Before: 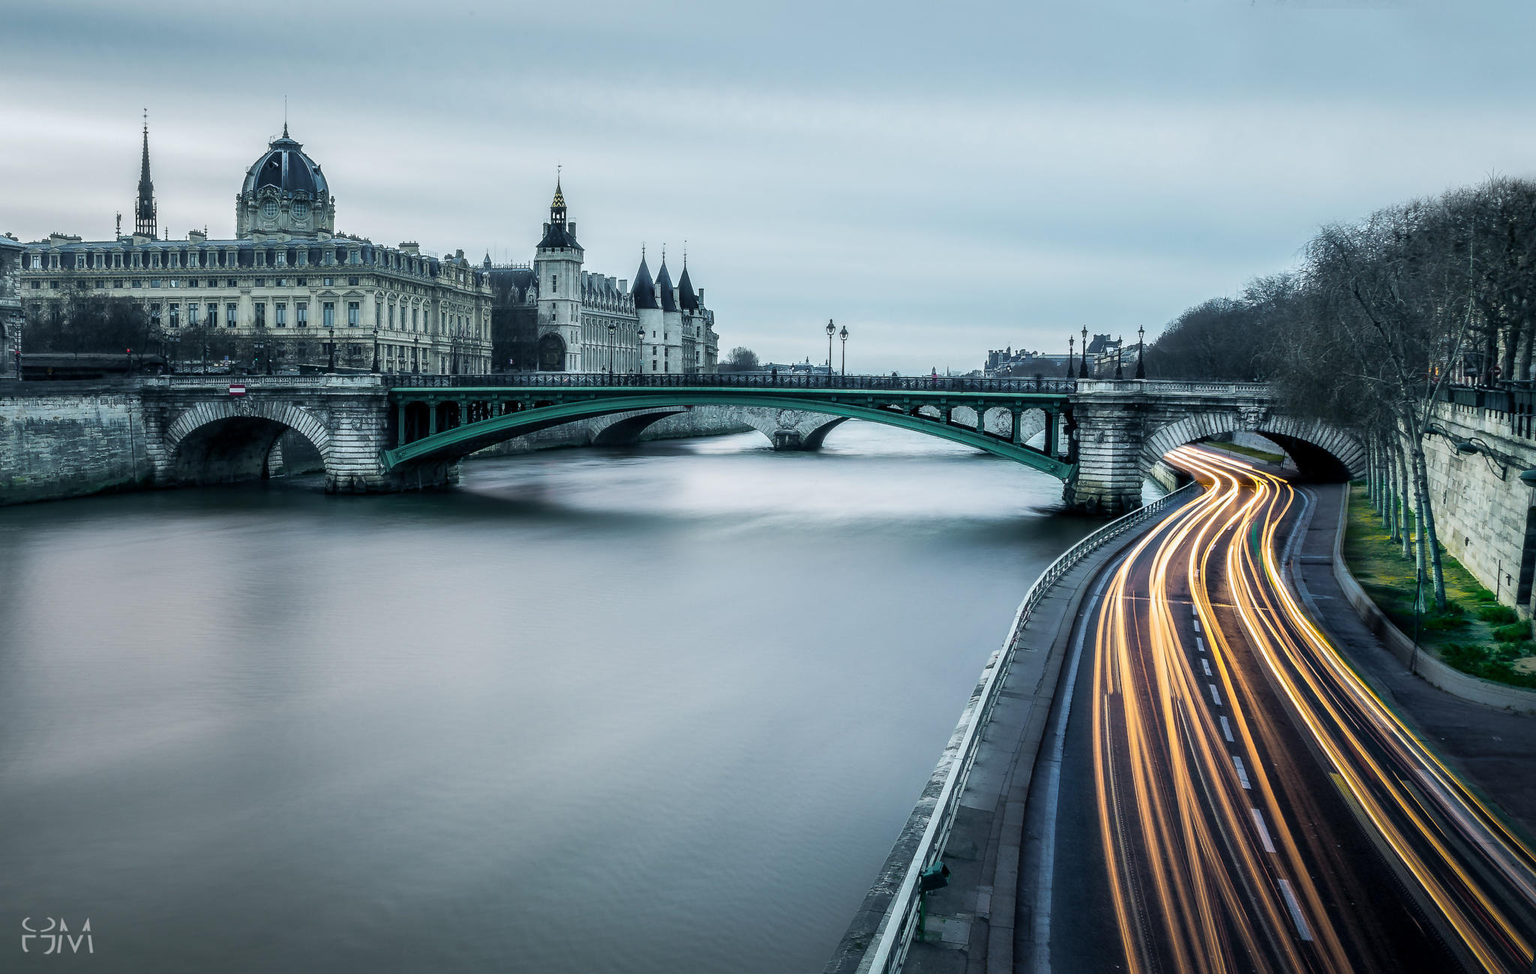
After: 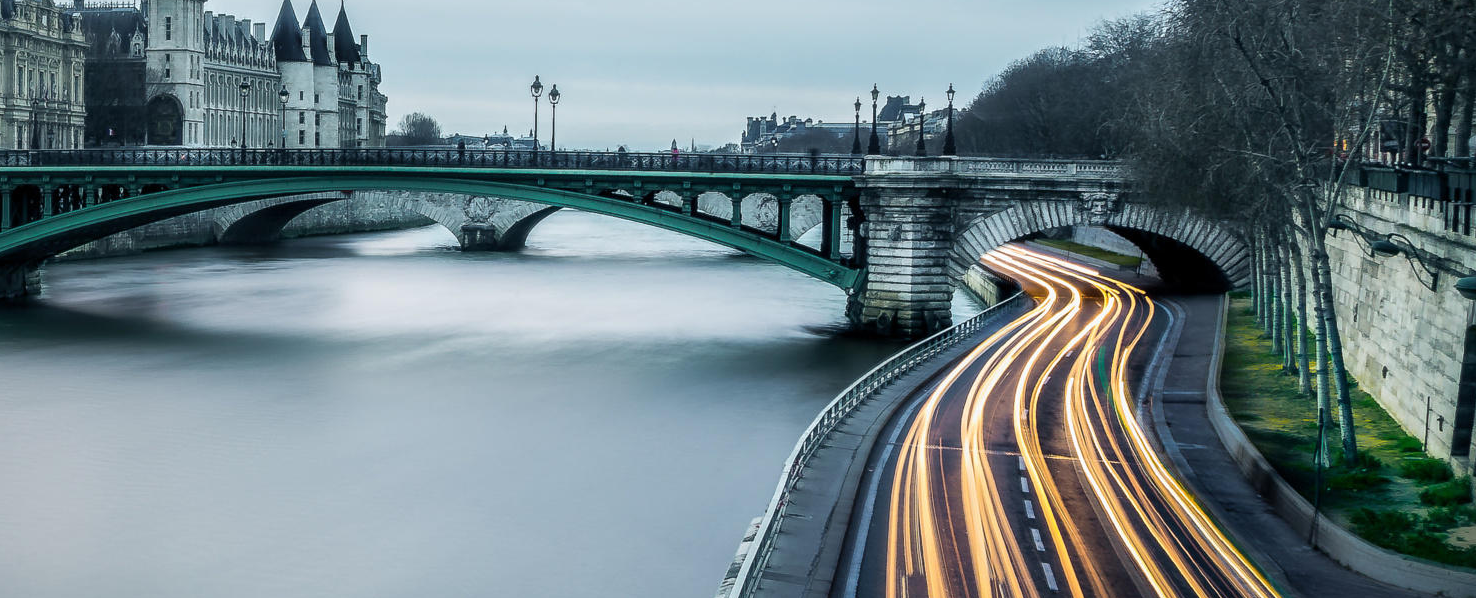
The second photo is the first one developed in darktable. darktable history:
crop and rotate: left 27.893%, top 26.999%, bottom 26.926%
